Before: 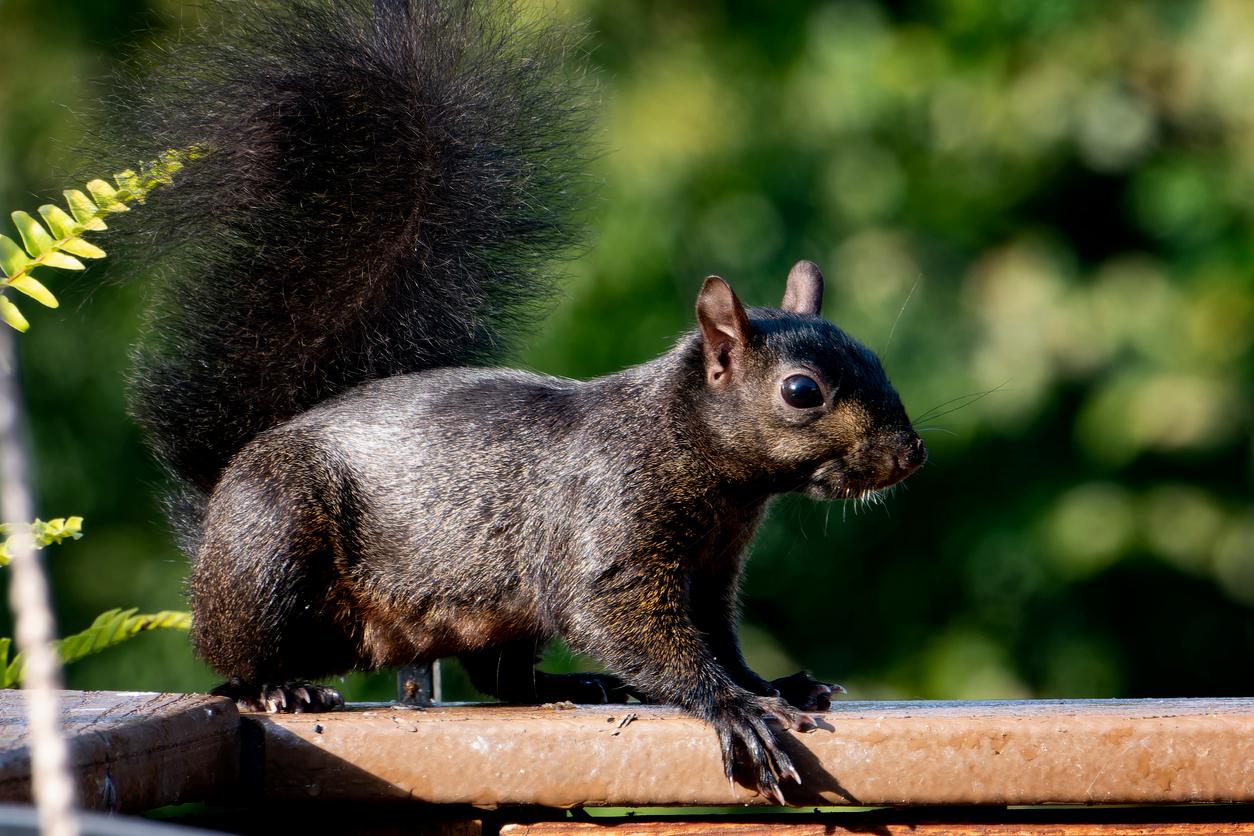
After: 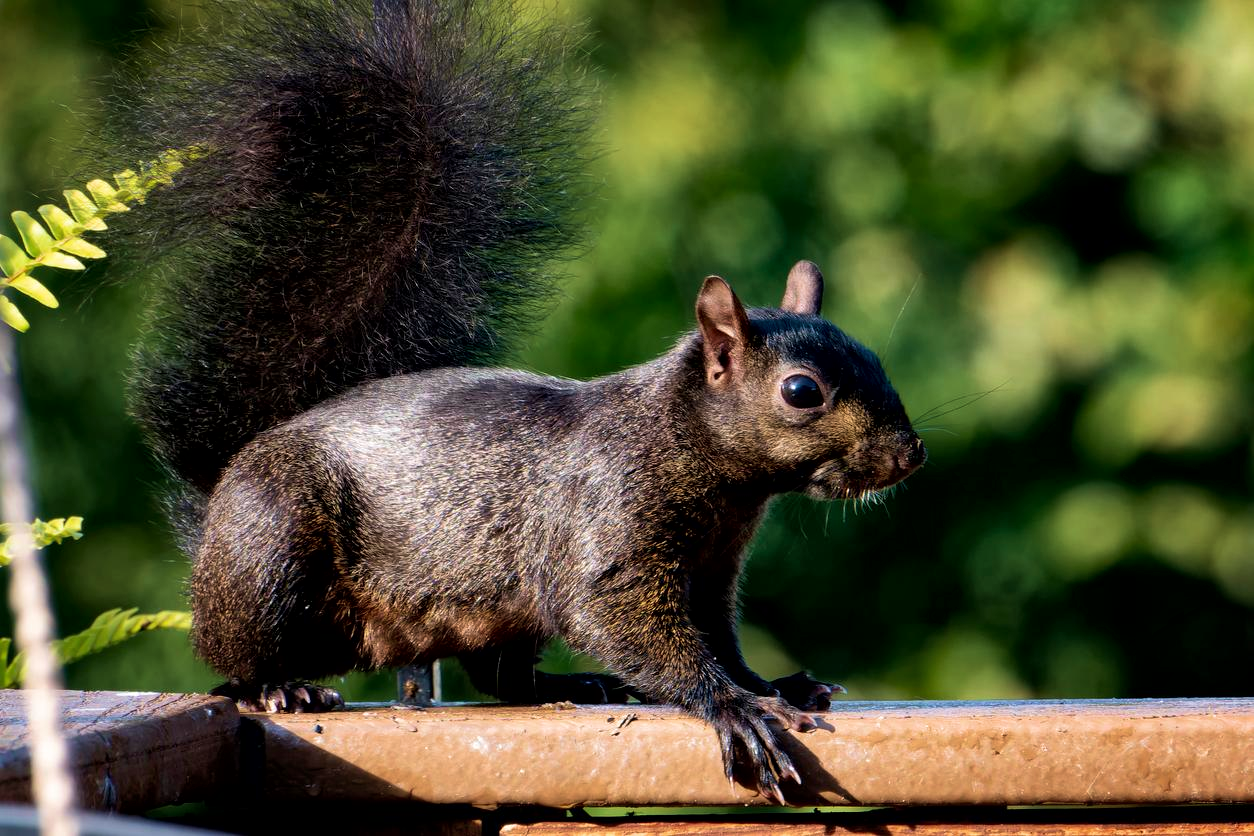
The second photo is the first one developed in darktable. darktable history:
velvia: strength 45%
local contrast: mode bilateral grid, contrast 20, coarseness 50, detail 130%, midtone range 0.2
